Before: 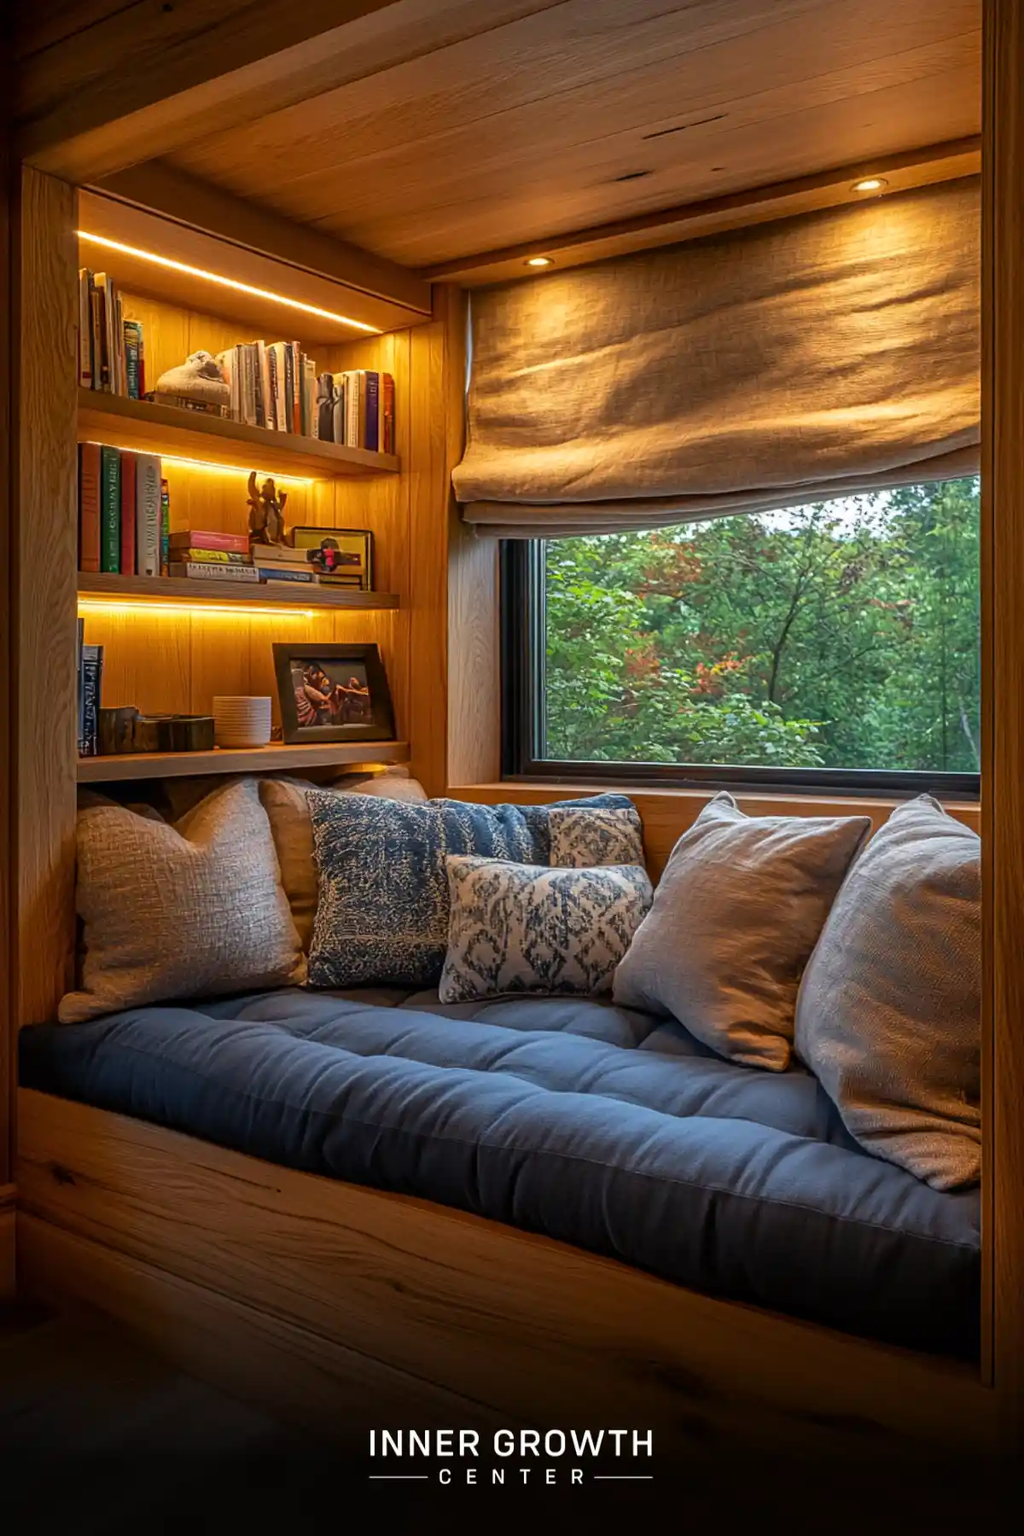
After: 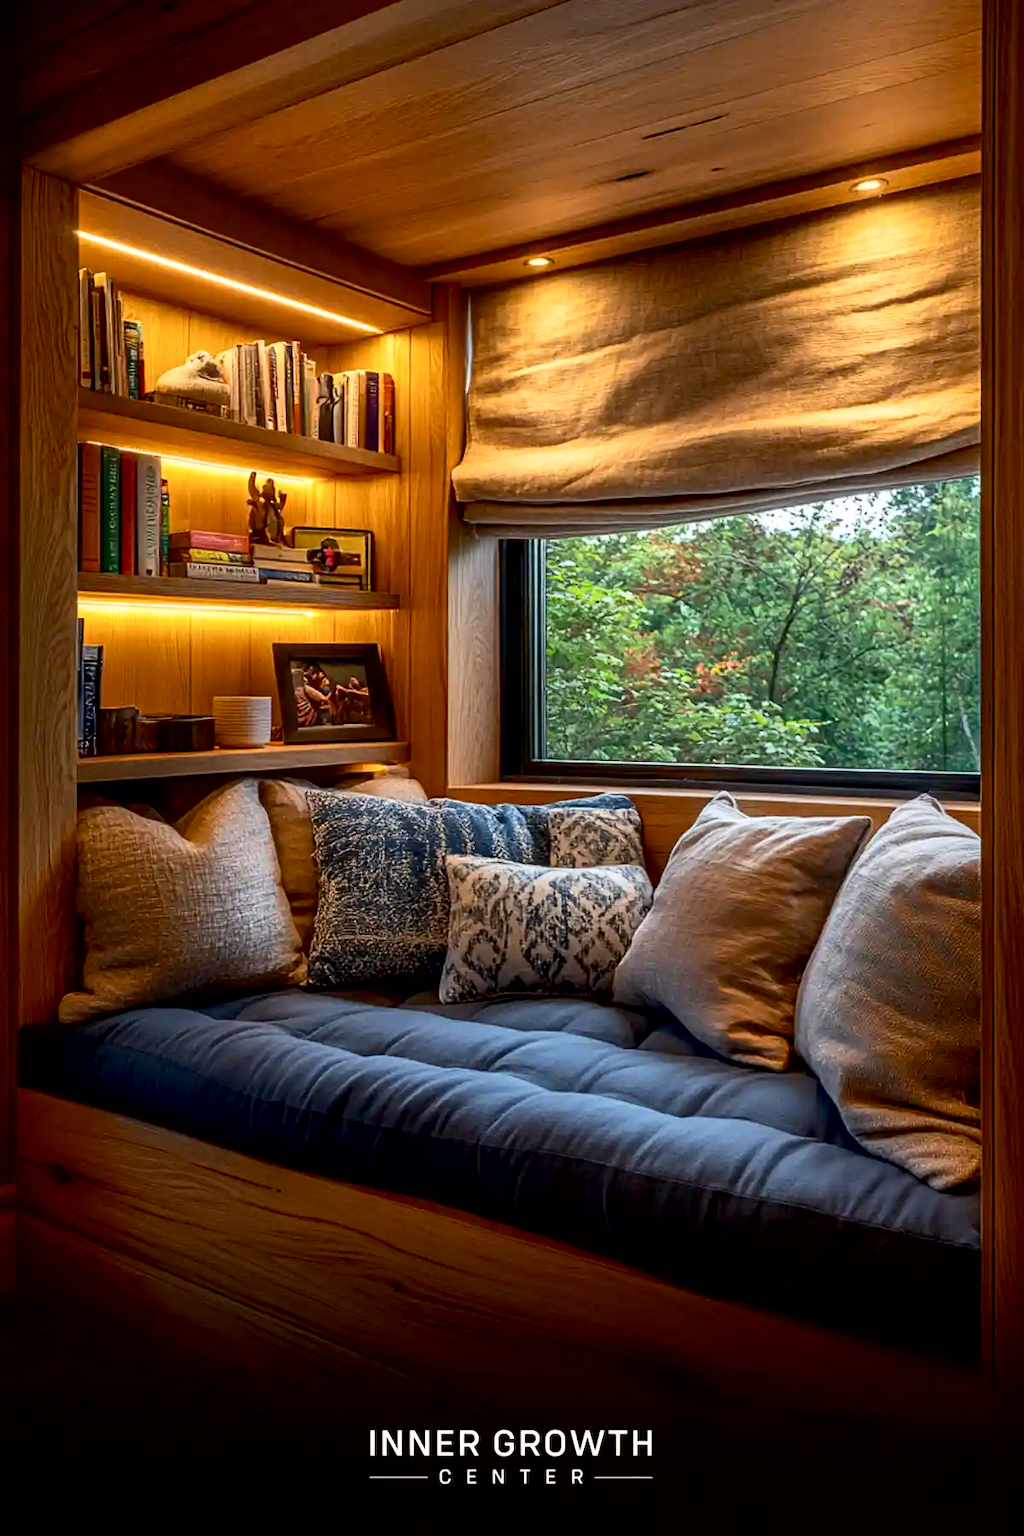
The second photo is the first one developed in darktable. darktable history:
exposure: black level correction 0.011, compensate highlight preservation false
contrast brightness saturation: contrast 0.236, brightness 0.086
